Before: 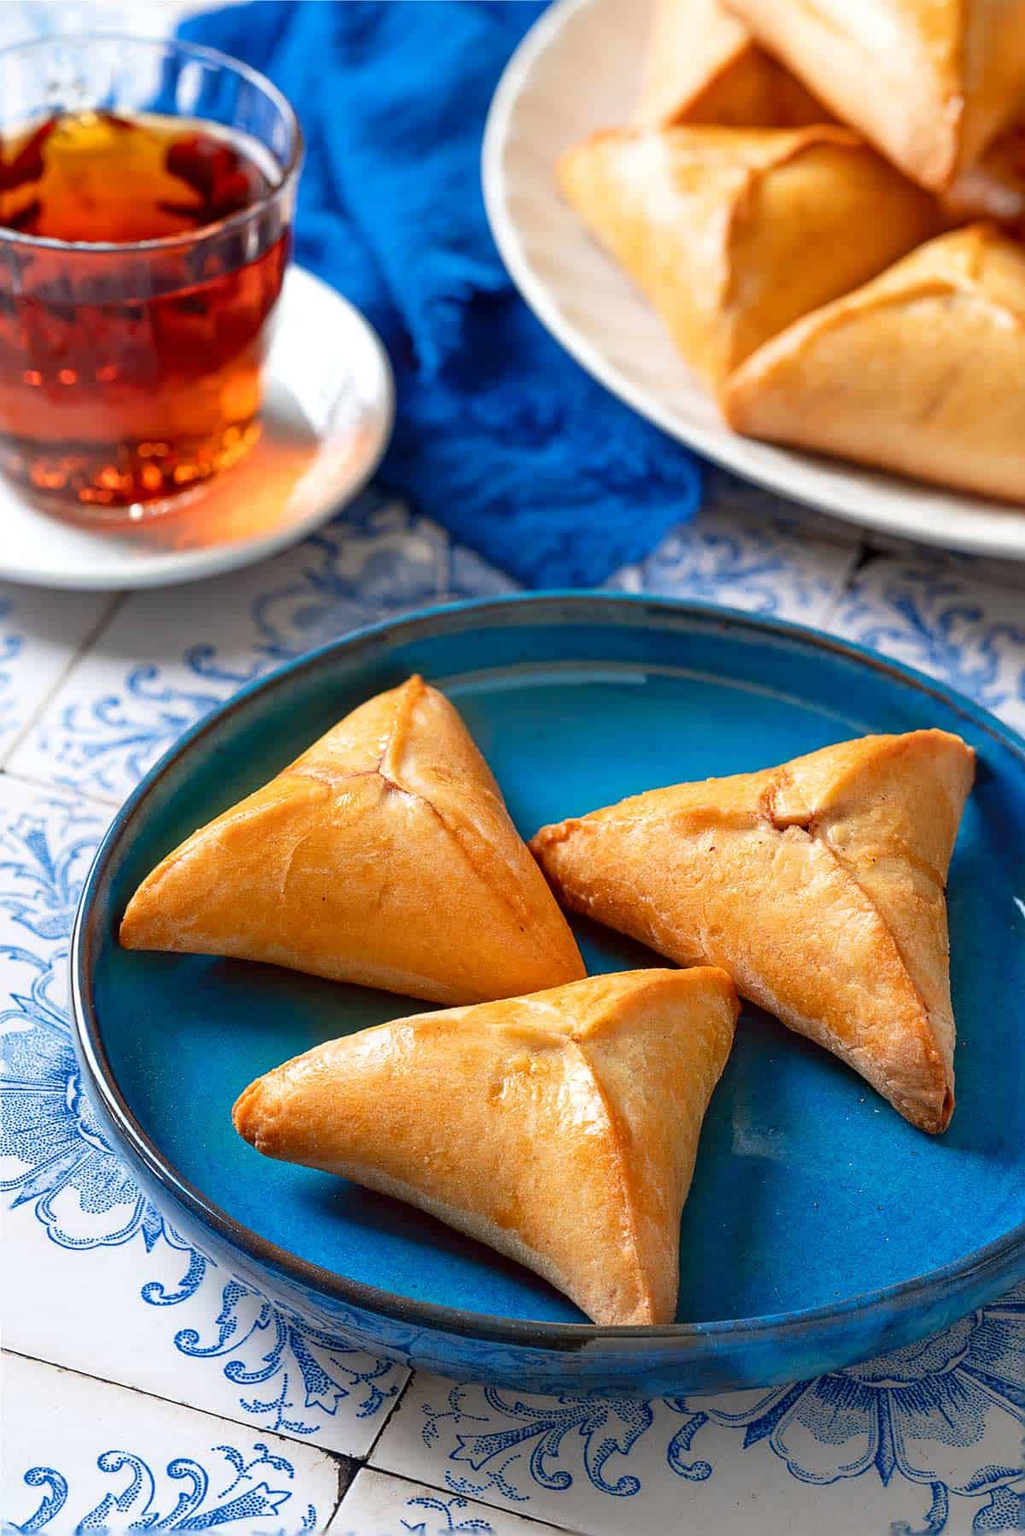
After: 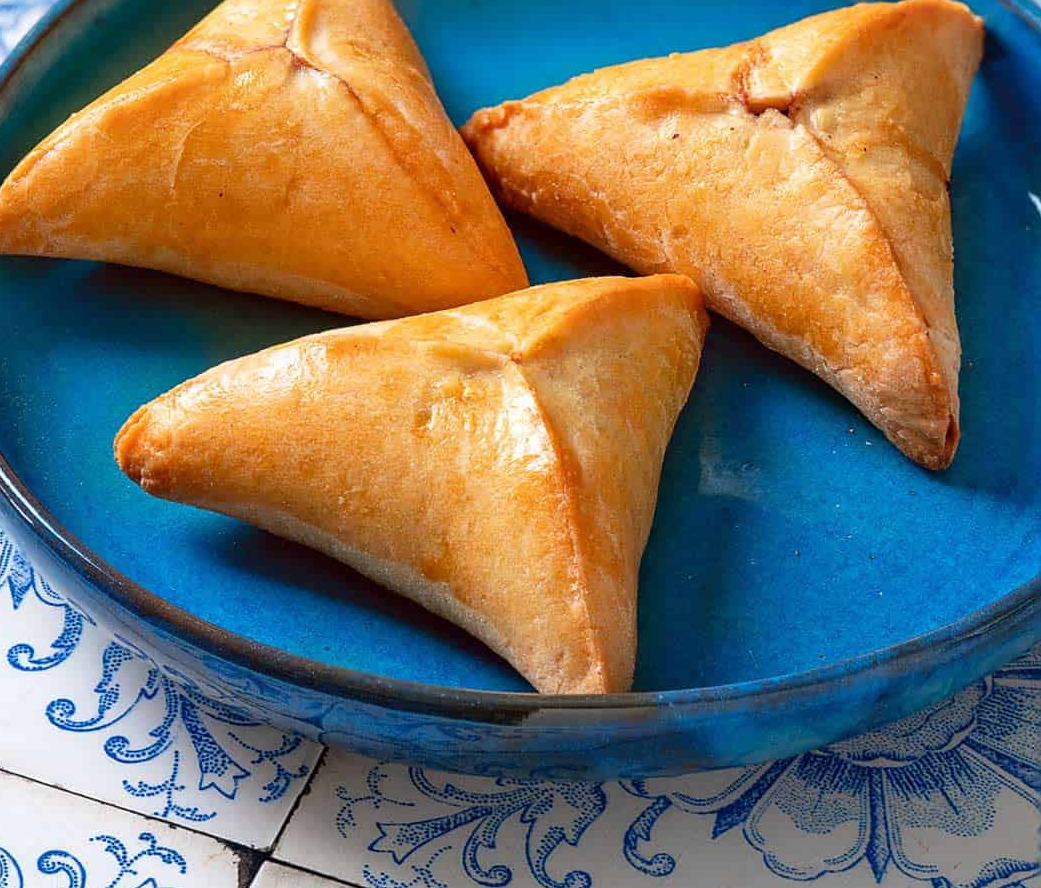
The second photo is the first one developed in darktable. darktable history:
crop and rotate: left 13.246%, top 47.736%, bottom 2.892%
